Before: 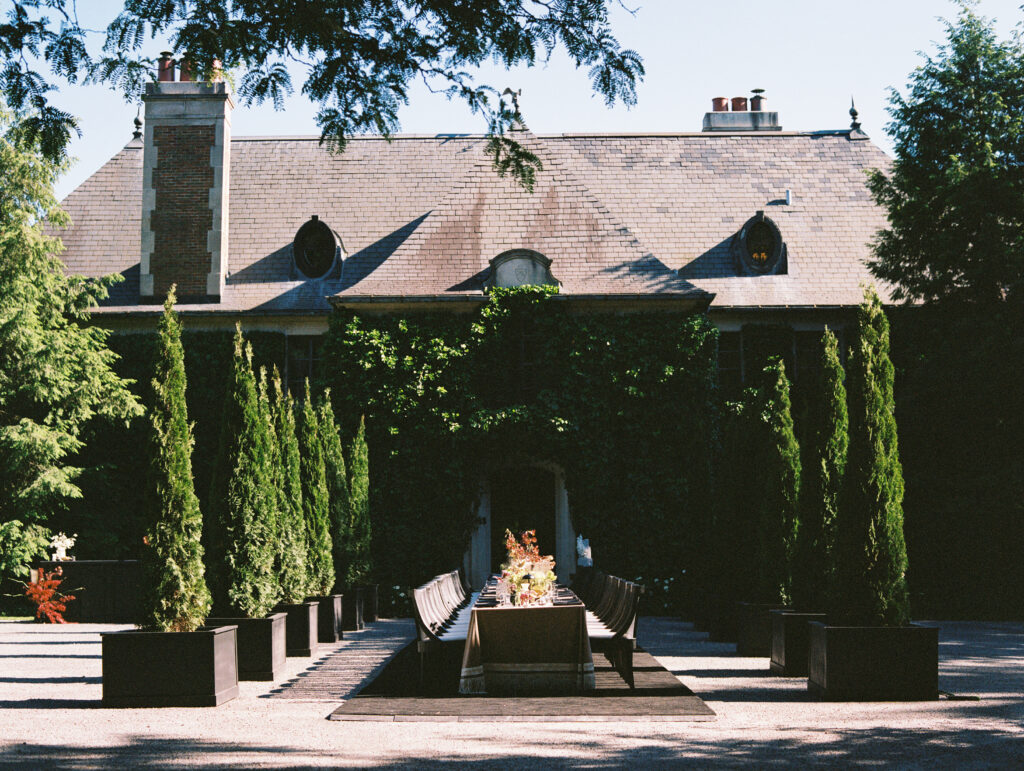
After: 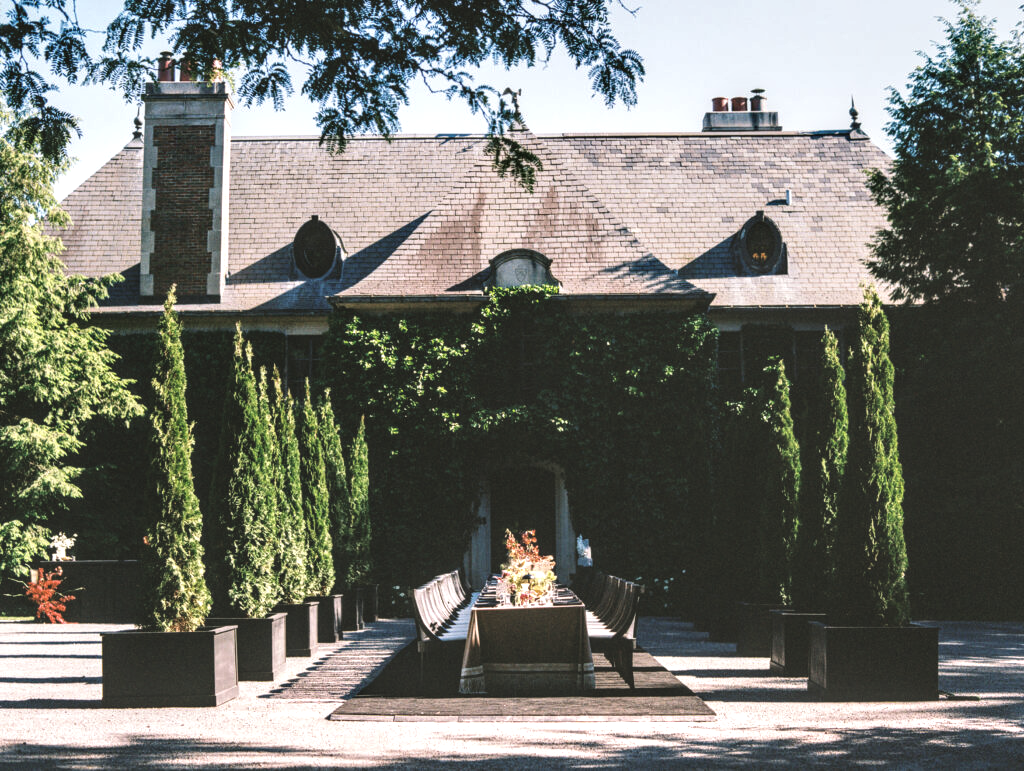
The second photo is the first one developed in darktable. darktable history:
local contrast: highlights 60%, shadows 60%, detail 160%
exposure: black level correction -0.015, compensate highlight preservation false
